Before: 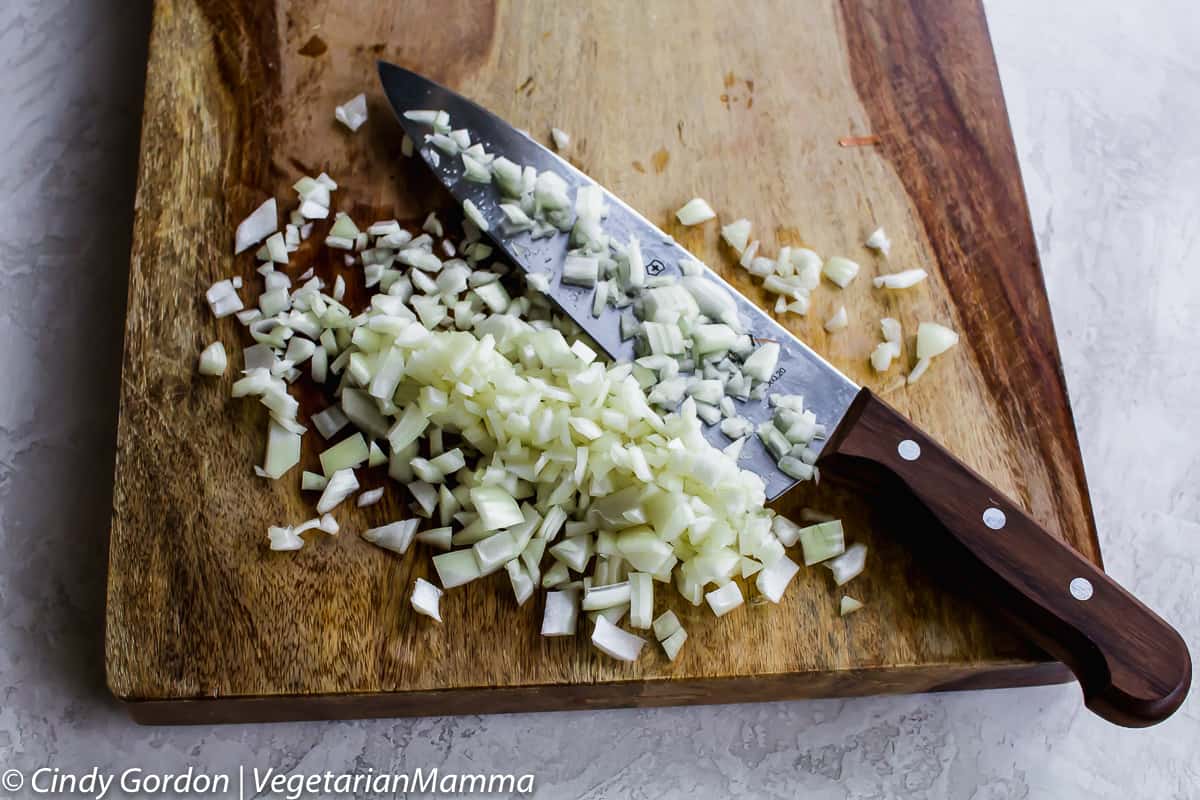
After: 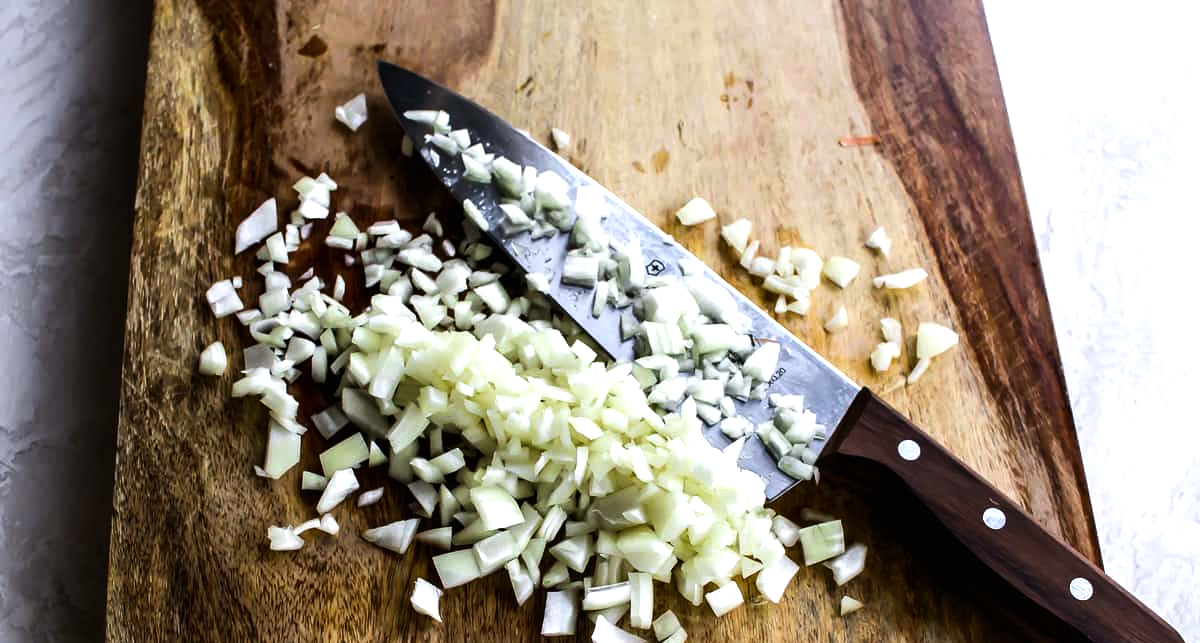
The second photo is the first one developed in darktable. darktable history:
crop: bottom 19.595%
tone equalizer: -8 EV -0.75 EV, -7 EV -0.714 EV, -6 EV -0.59 EV, -5 EV -0.367 EV, -3 EV 0.368 EV, -2 EV 0.6 EV, -1 EV 0.687 EV, +0 EV 0.748 EV, edges refinement/feathering 500, mask exposure compensation -1.24 EV, preserve details no
